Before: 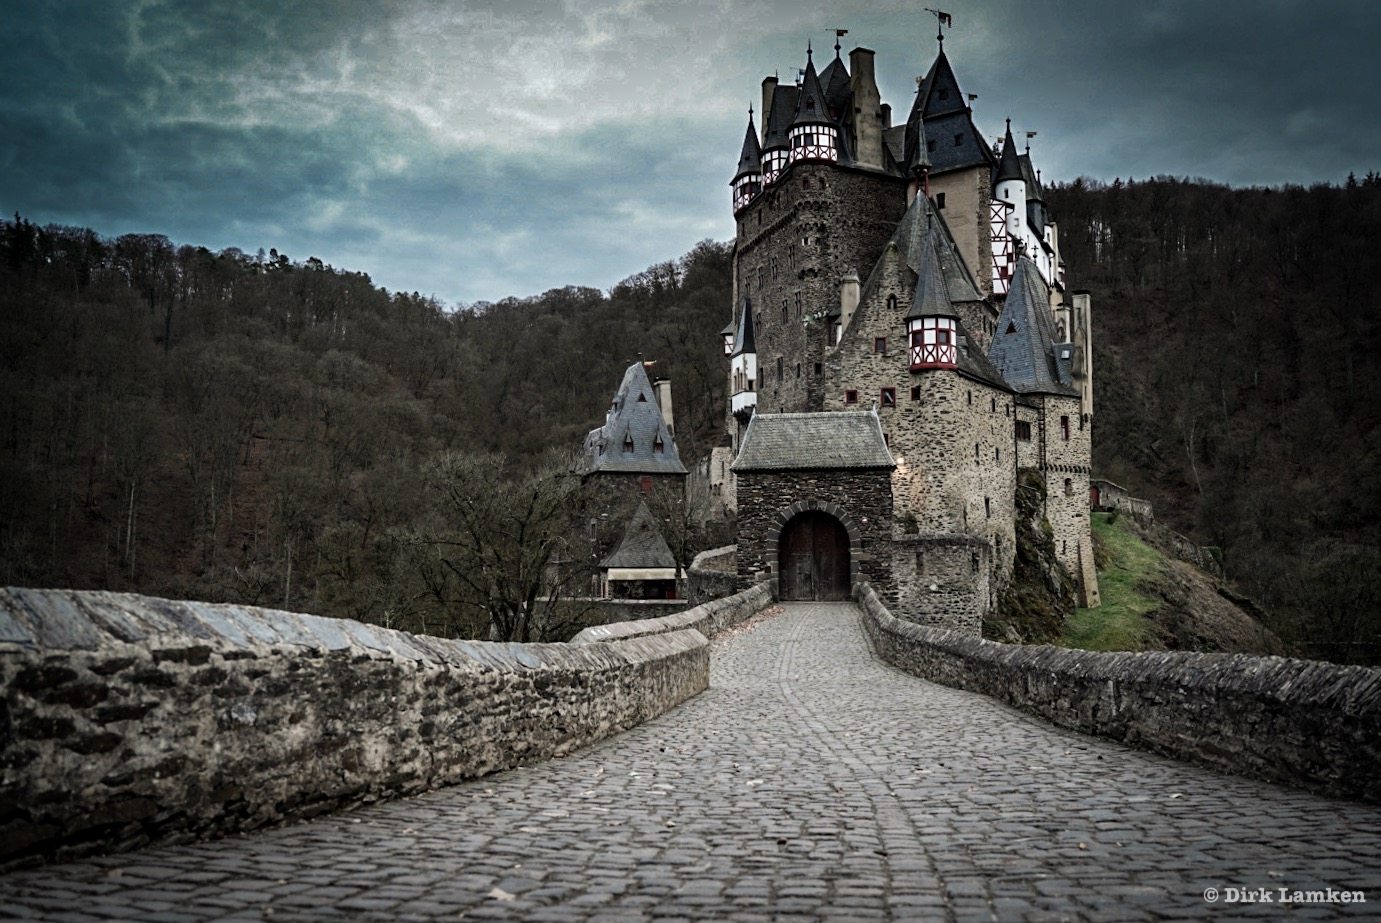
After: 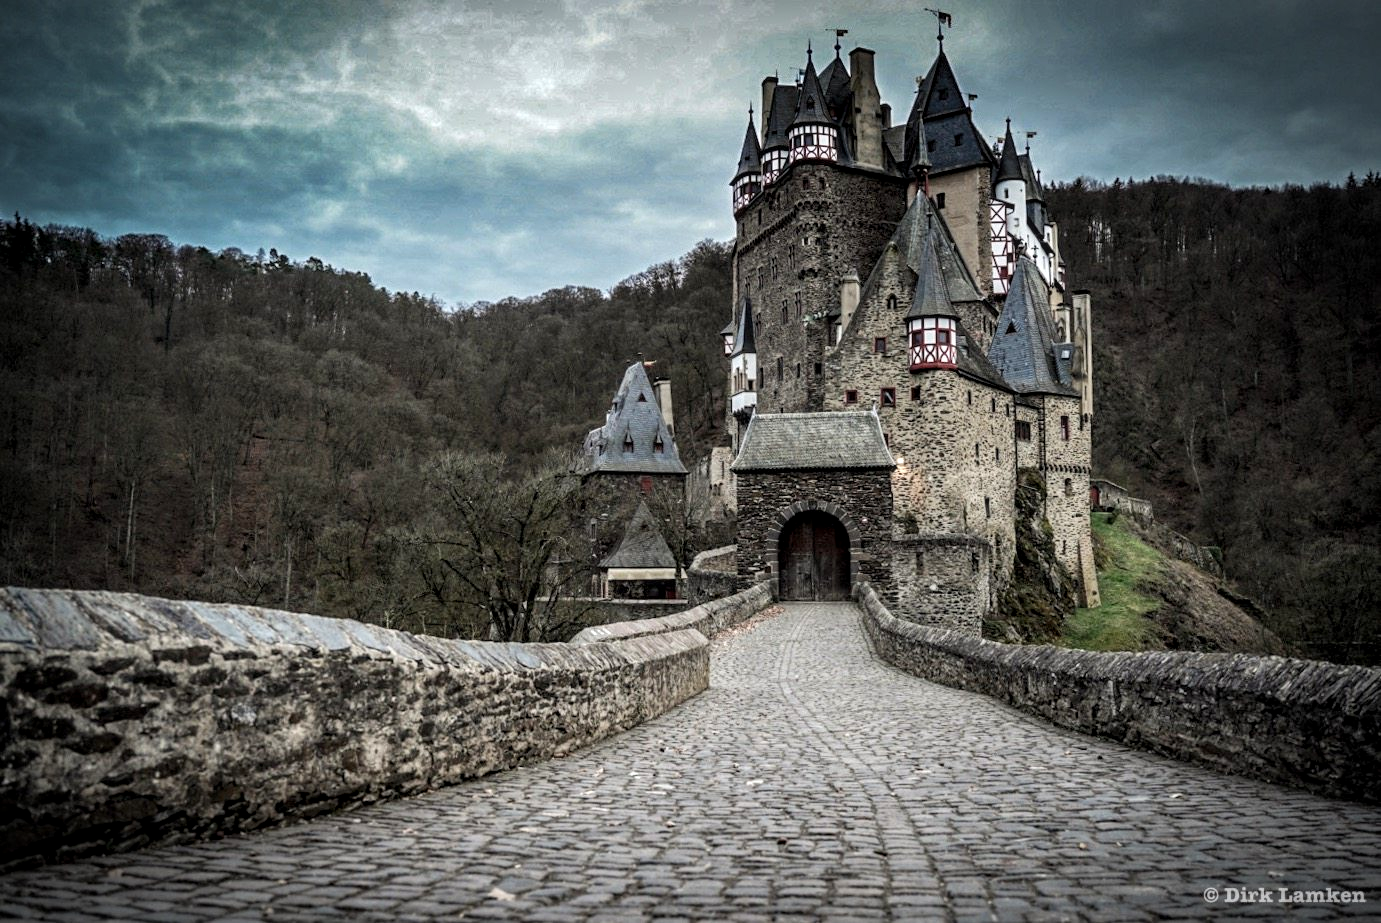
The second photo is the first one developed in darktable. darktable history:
local contrast: detail 130%
vignetting: fall-off start 100.22%, width/height ratio 1.303, unbound false
contrast brightness saturation: contrast 0.03, brightness 0.057, saturation 0.125
exposure: exposure 0.128 EV, compensate highlight preservation false
tone equalizer: edges refinement/feathering 500, mask exposure compensation -1.57 EV, preserve details no
